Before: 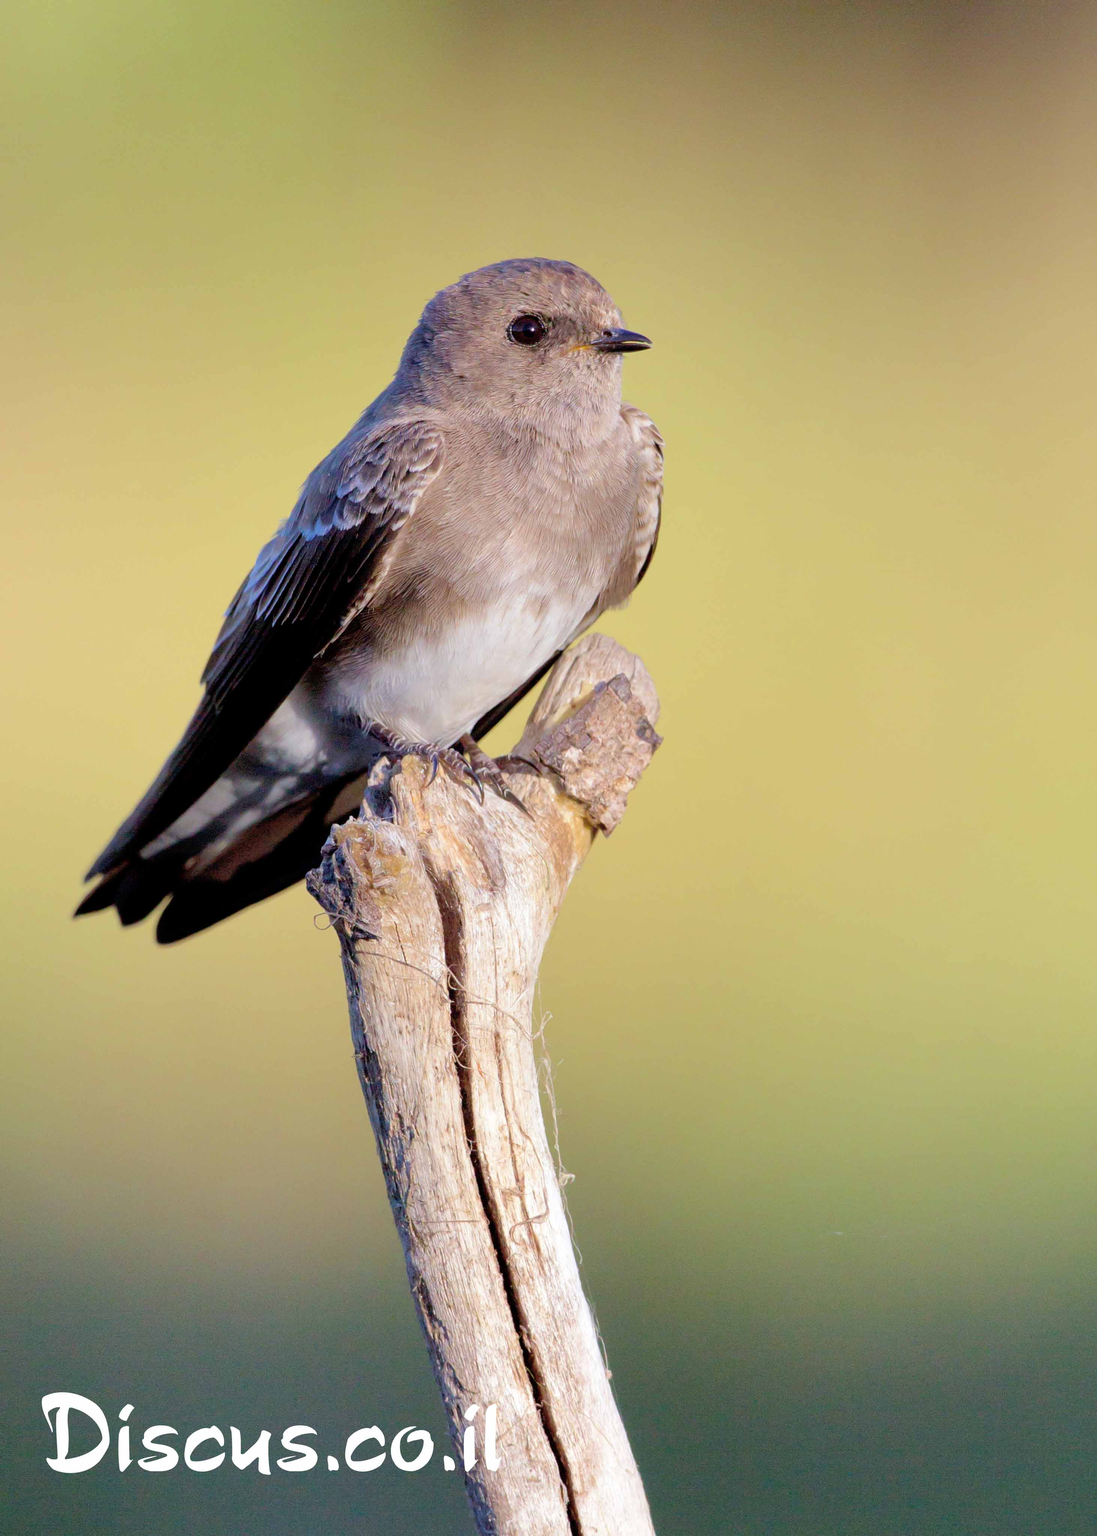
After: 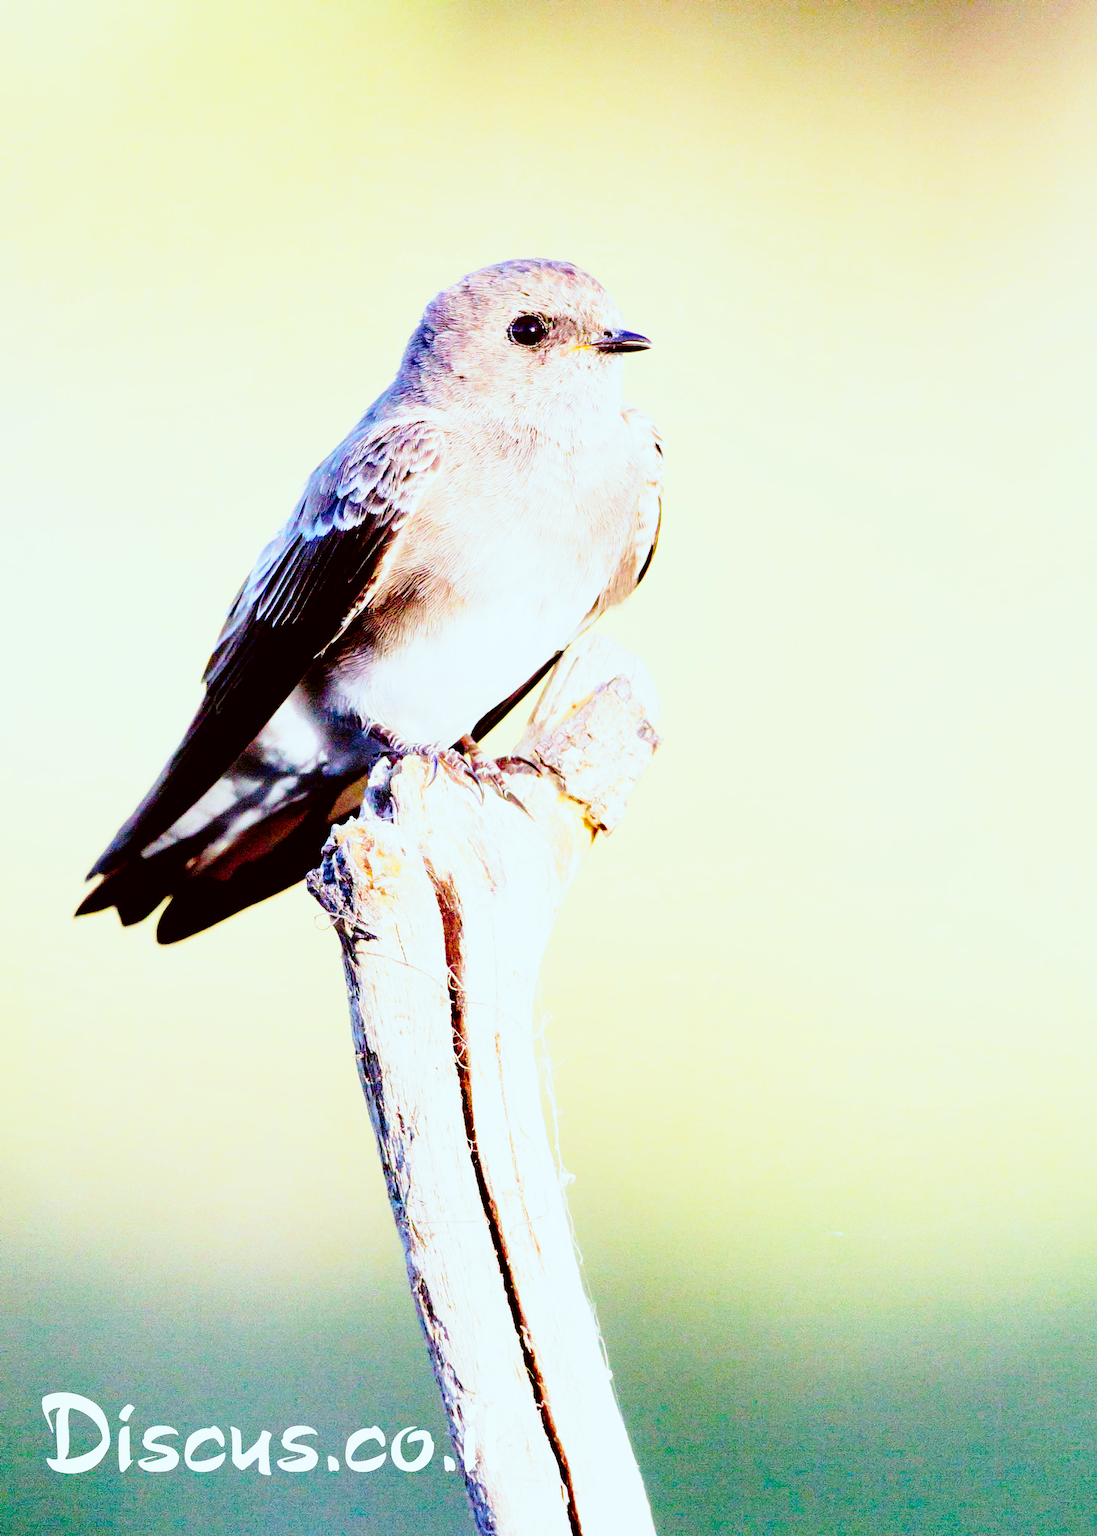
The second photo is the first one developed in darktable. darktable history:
color correction: highlights a* -5.03, highlights b* -3.52, shadows a* 4.2, shadows b* 4.24
tone curve: curves: ch0 [(0, 0) (0.136, 0.071) (0.346, 0.366) (0.489, 0.573) (0.66, 0.748) (0.858, 0.926) (1, 0.977)]; ch1 [(0, 0) (0.353, 0.344) (0.45, 0.46) (0.498, 0.498) (0.521, 0.512) (0.563, 0.559) (0.592, 0.605) (0.641, 0.673) (1, 1)]; ch2 [(0, 0) (0.333, 0.346) (0.375, 0.375) (0.424, 0.43) (0.476, 0.492) (0.502, 0.502) (0.524, 0.531) (0.579, 0.61) (0.612, 0.644) (0.641, 0.722) (1, 1)], preserve colors none
base curve: curves: ch0 [(0, 0) (0.007, 0.004) (0.027, 0.03) (0.046, 0.07) (0.207, 0.54) (0.442, 0.872) (0.673, 0.972) (1, 1)], preserve colors none
